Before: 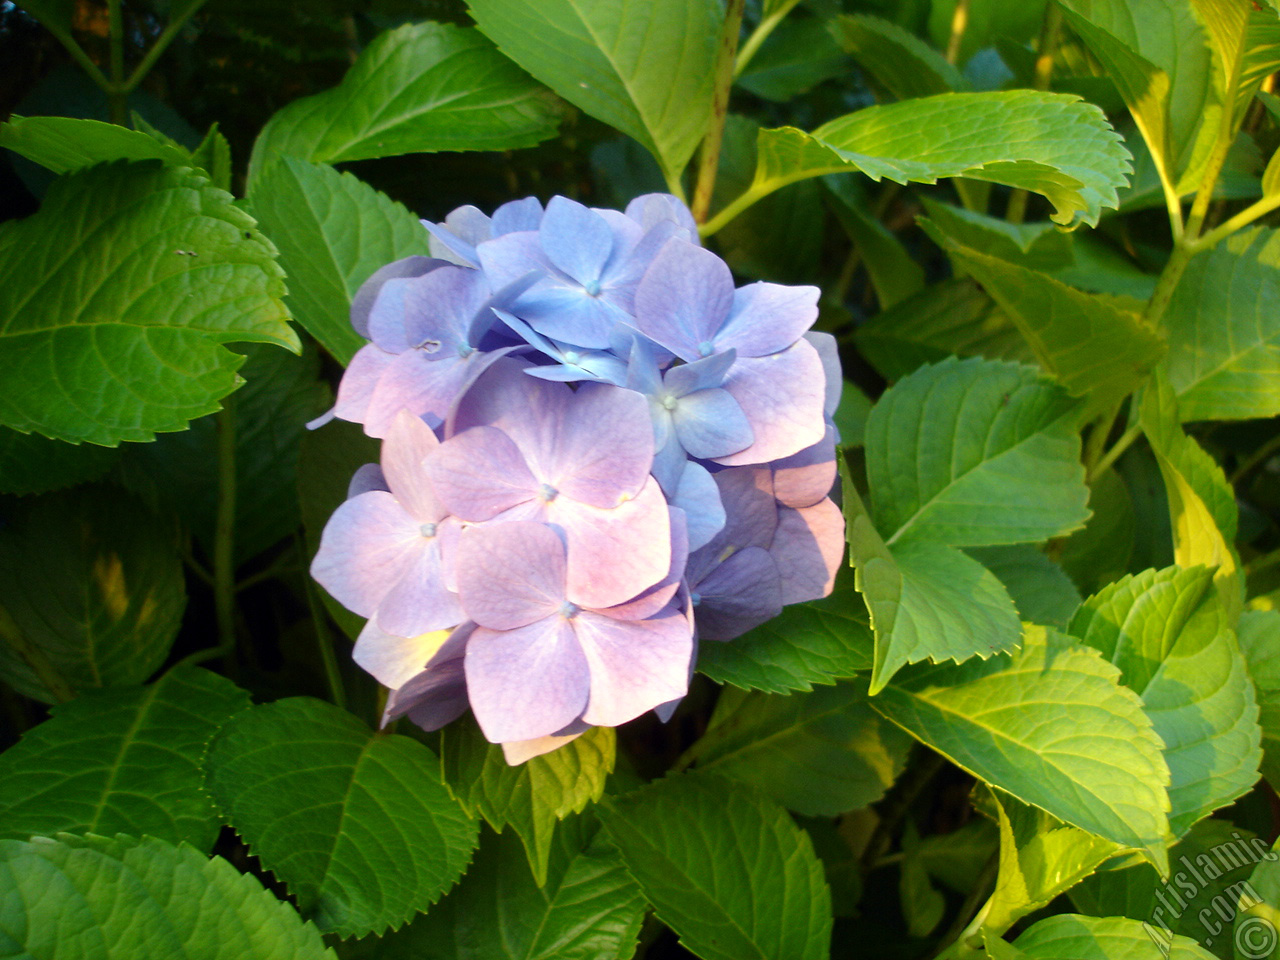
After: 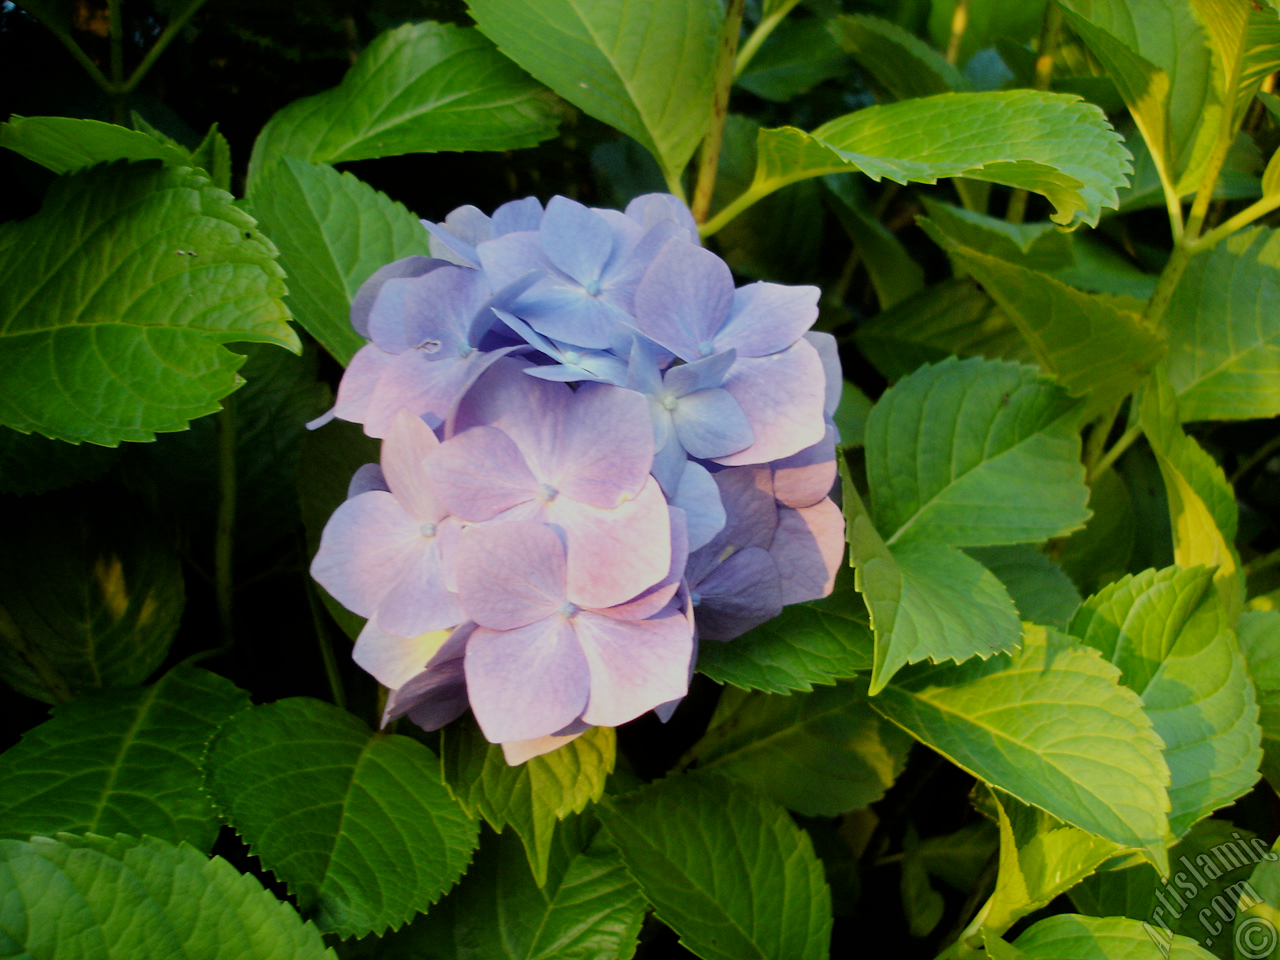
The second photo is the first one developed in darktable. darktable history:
exposure: black level correction 0.001, exposure -0.2 EV, compensate highlight preservation false
filmic rgb: black relative exposure -7.65 EV, white relative exposure 4.56 EV, hardness 3.61
